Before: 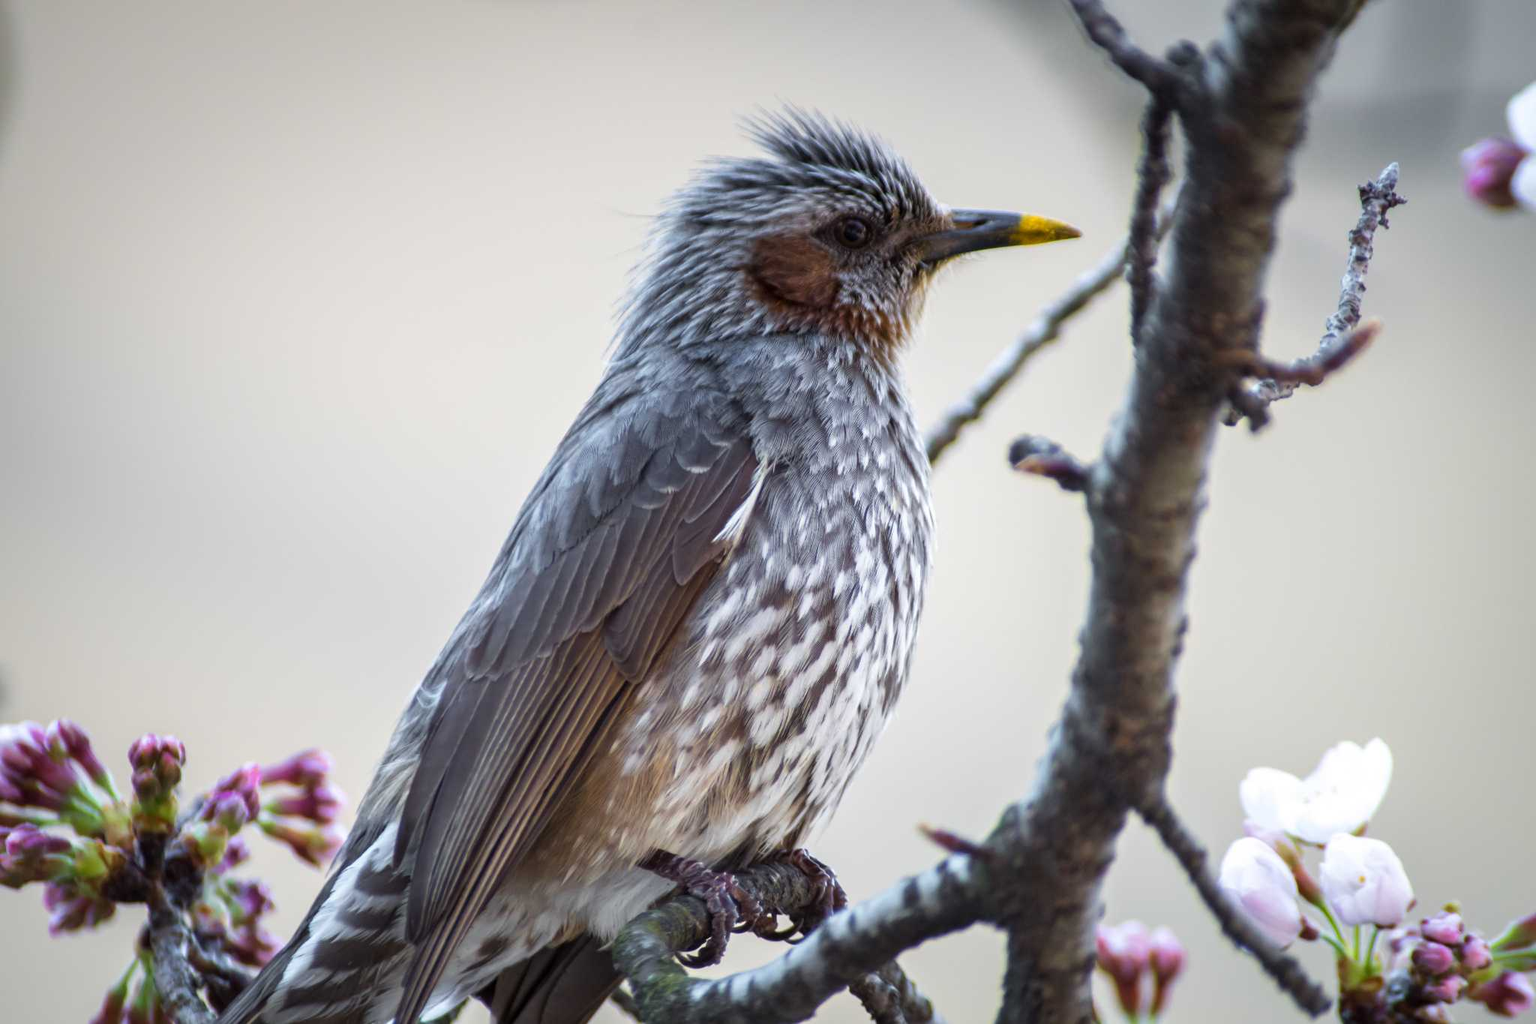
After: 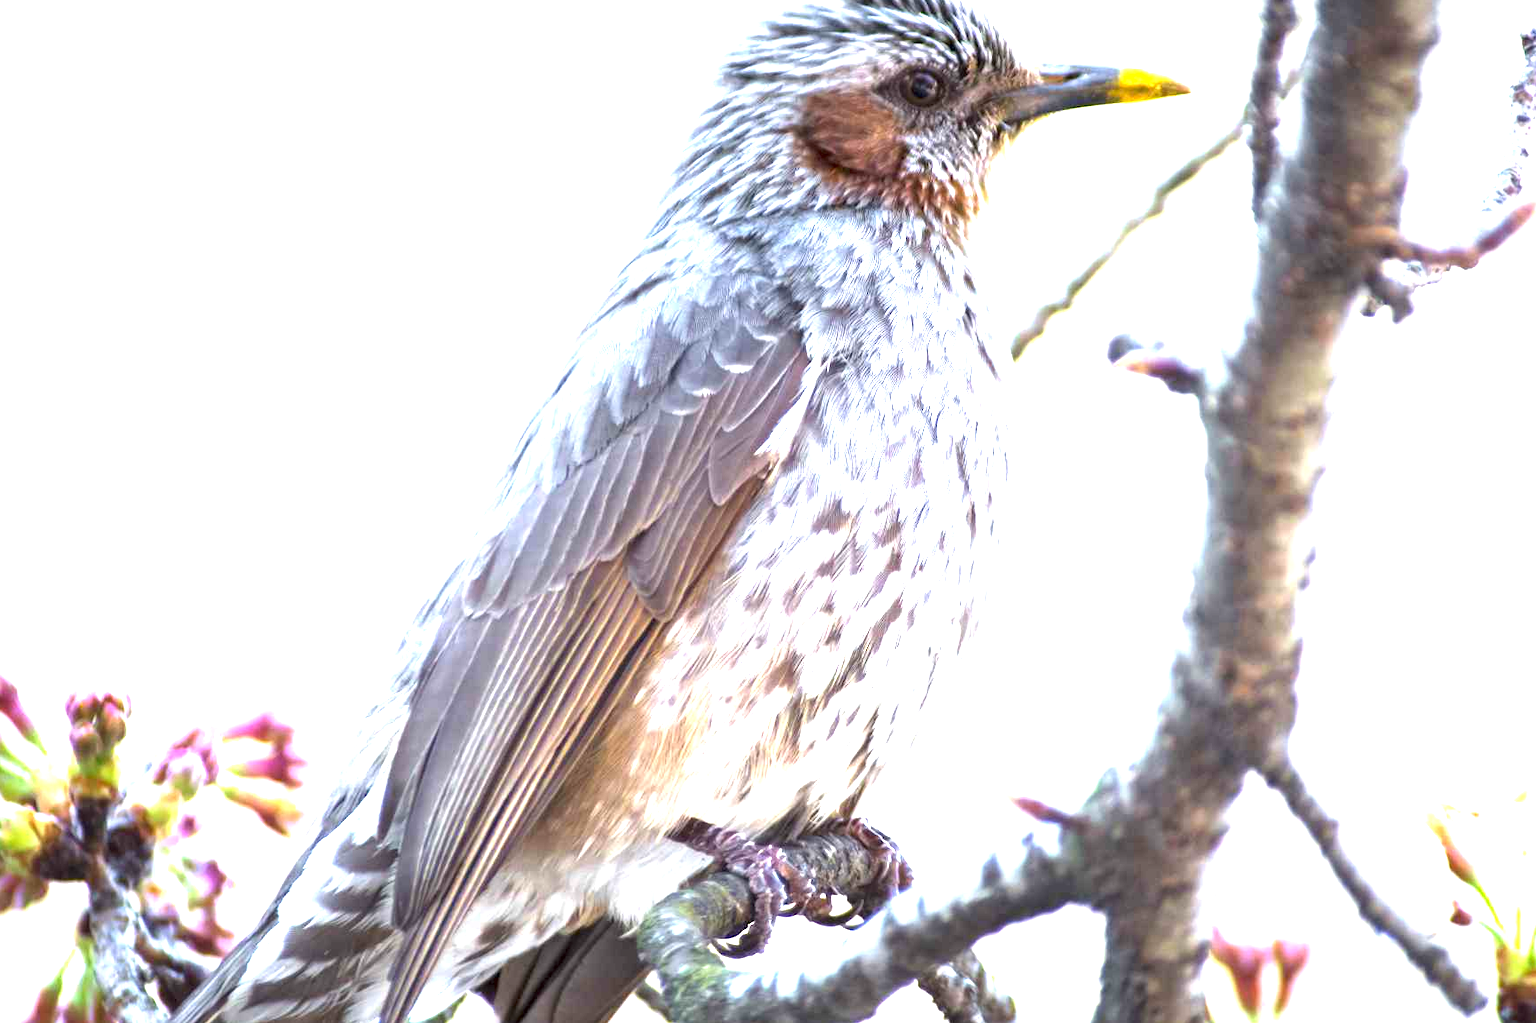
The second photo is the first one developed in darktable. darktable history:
crop and rotate: left 4.842%, top 15.51%, right 10.668%
exposure: exposure 2.25 EV, compensate highlight preservation false
